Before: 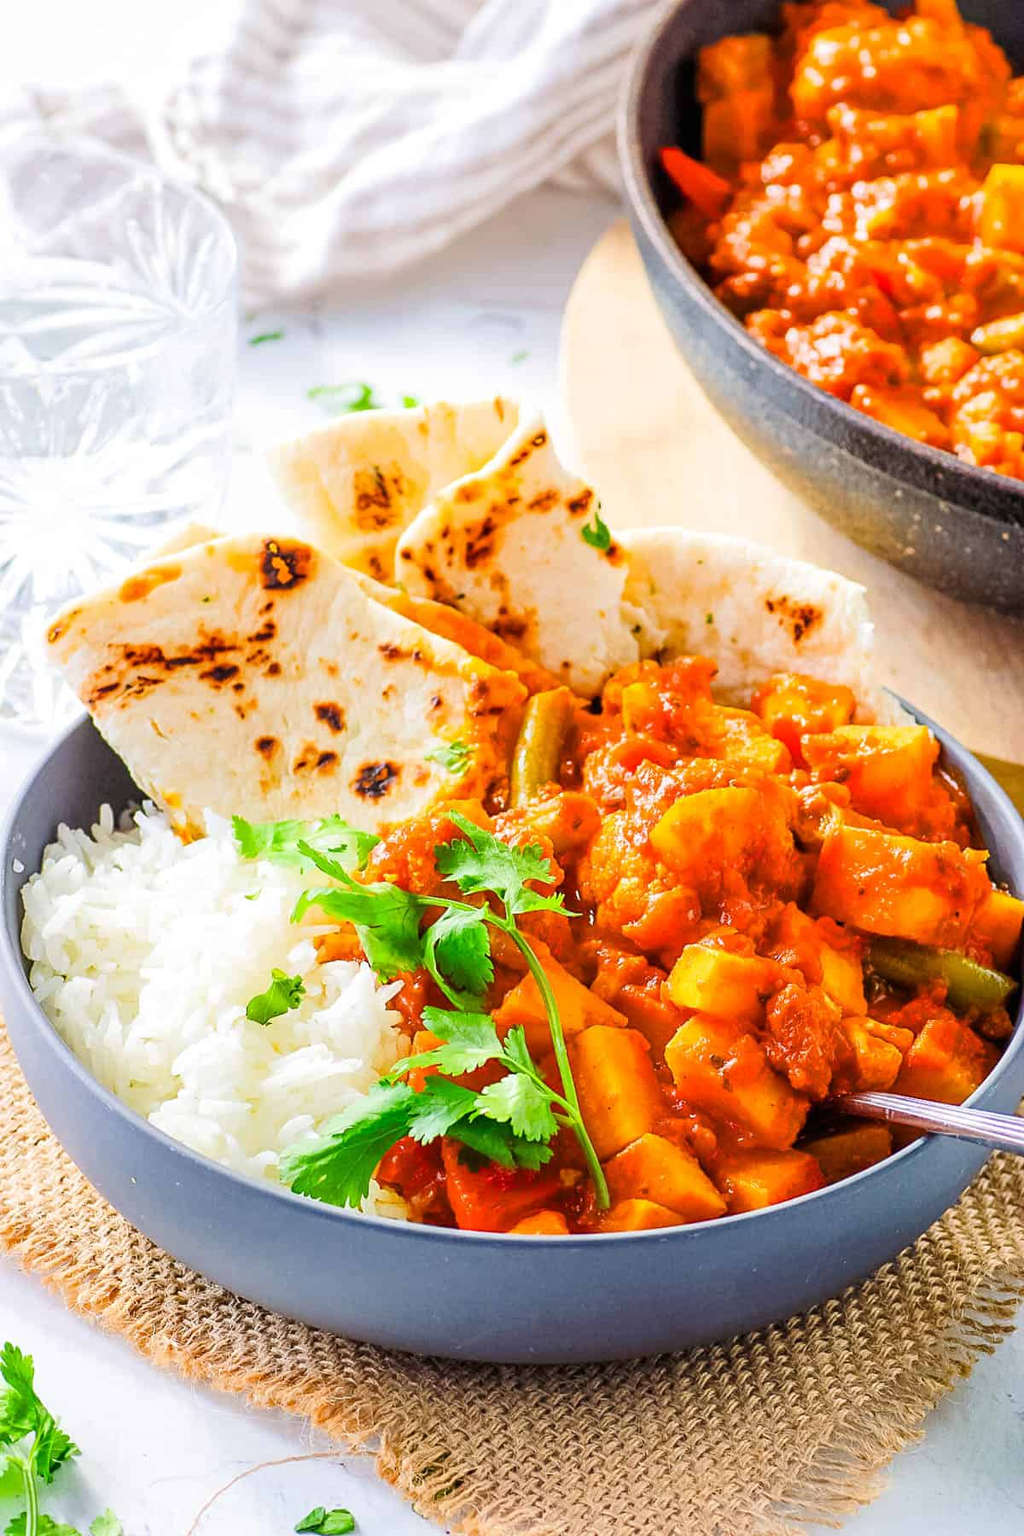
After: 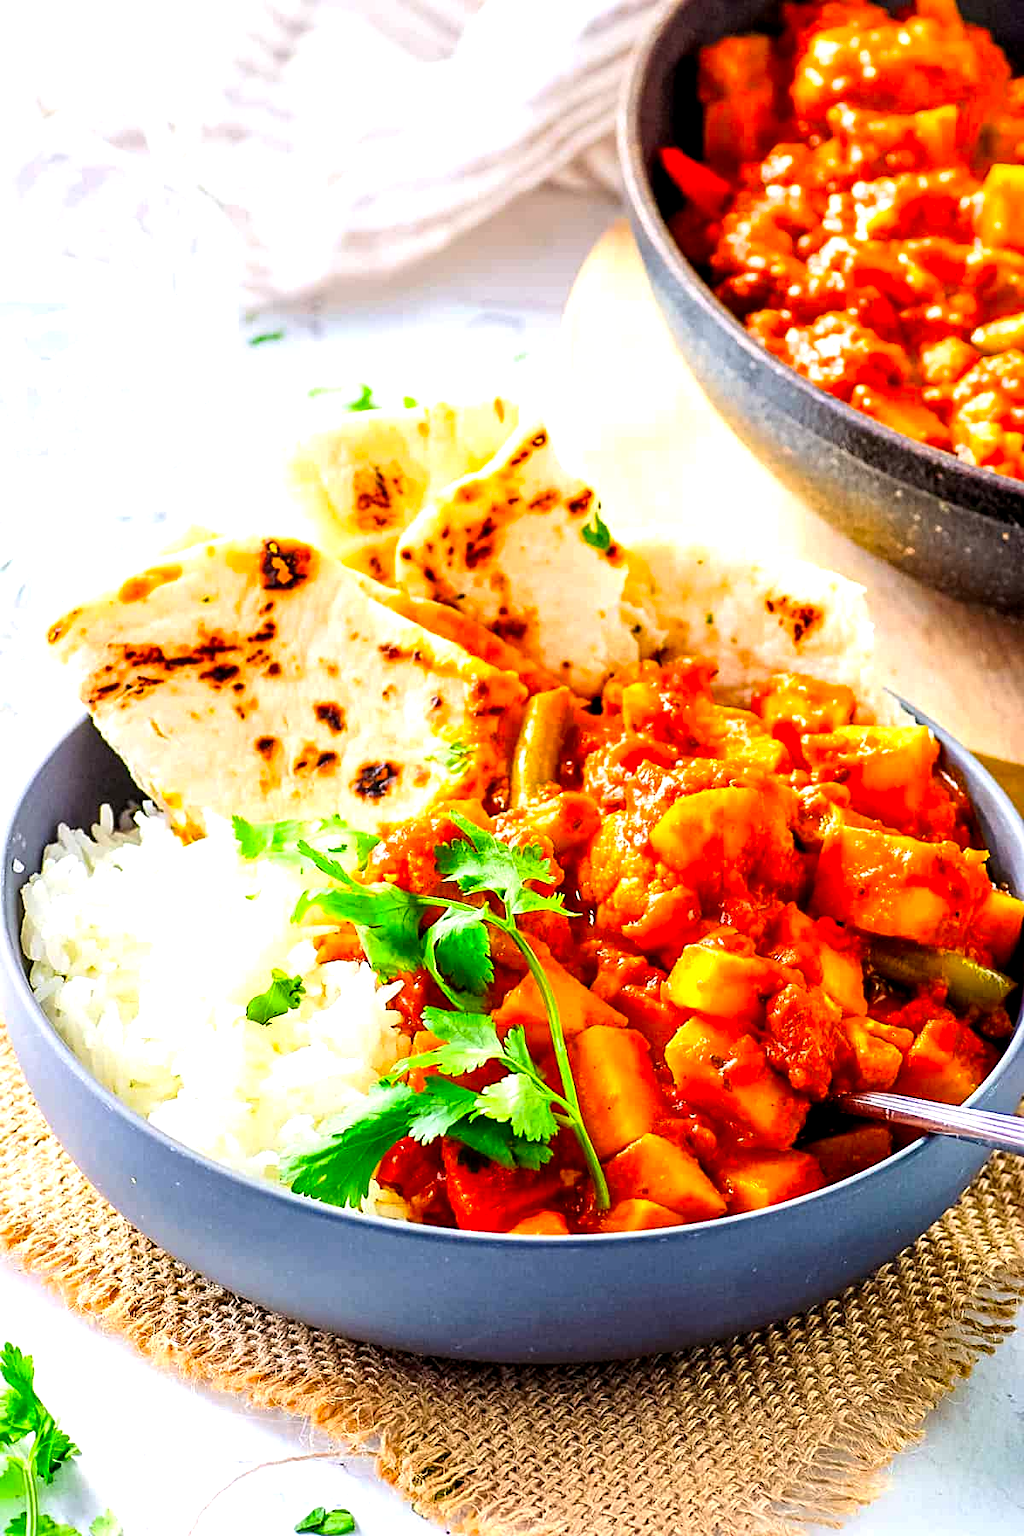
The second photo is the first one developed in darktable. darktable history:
color balance: lift [0.991, 1, 1, 1], gamma [0.996, 1, 1, 1], input saturation 98.52%, contrast 20.34%, output saturation 103.72%
sharpen: amount 0.2
